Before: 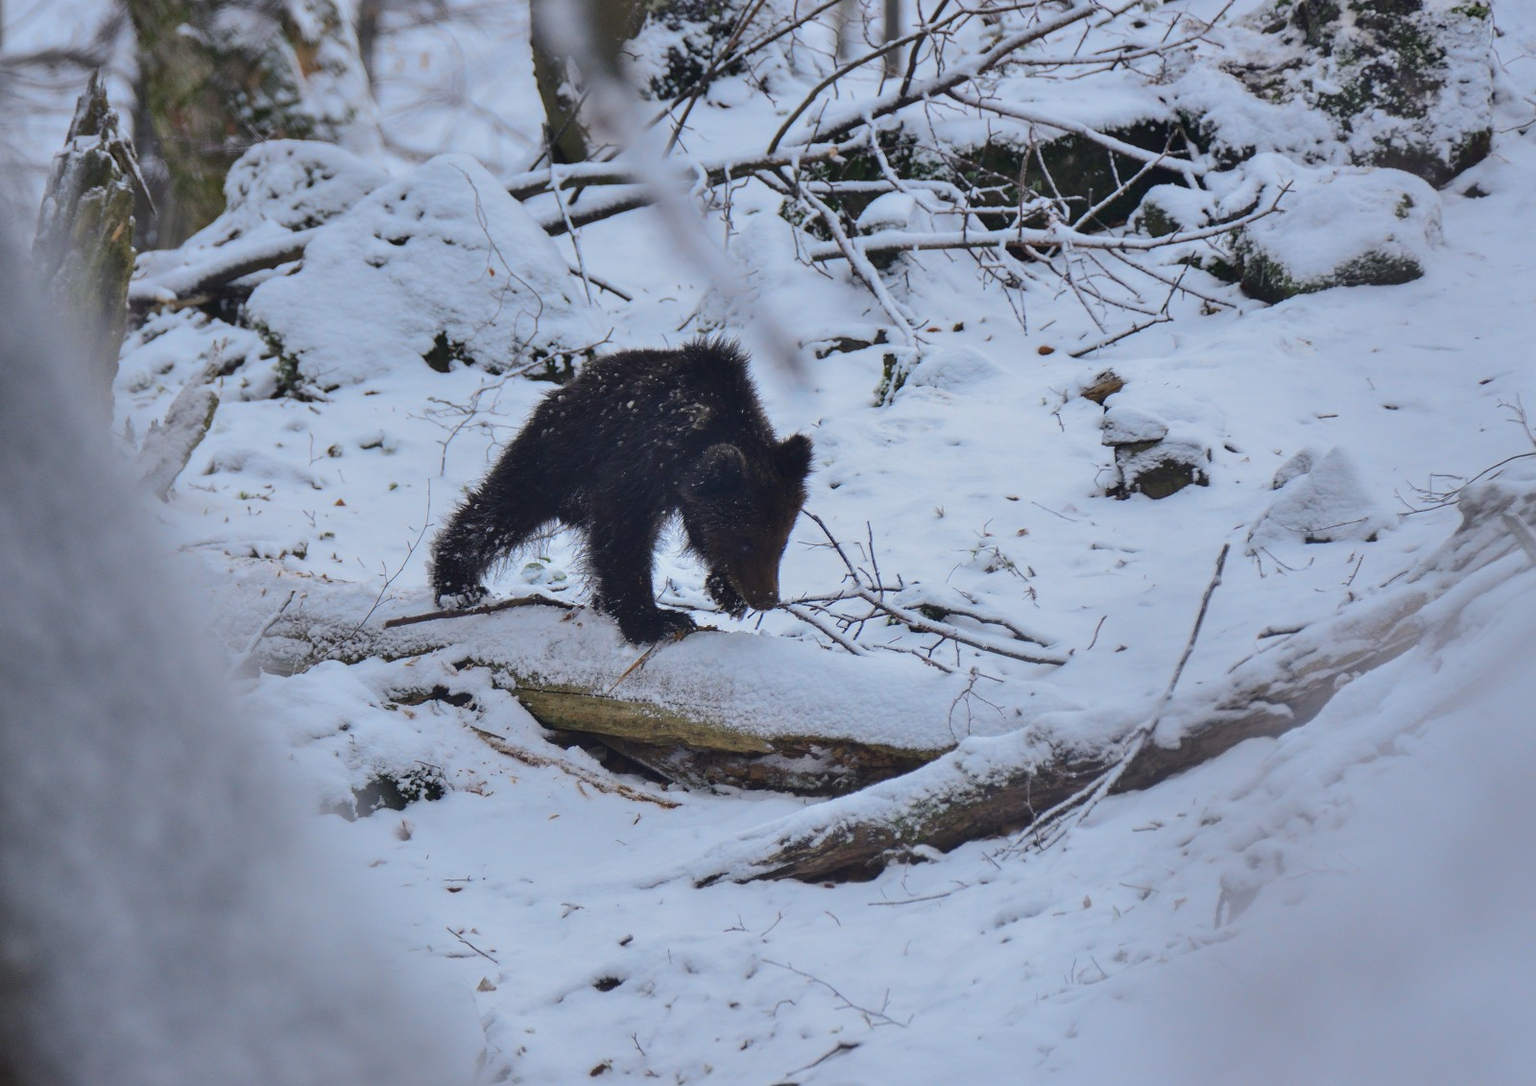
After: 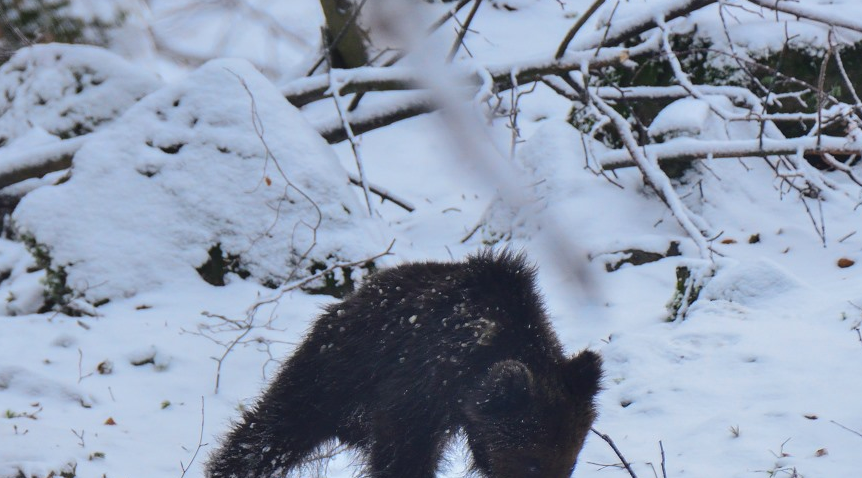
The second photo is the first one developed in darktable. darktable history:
crop: left 15.306%, top 9.065%, right 30.789%, bottom 48.638%
exposure: exposure 0.178 EV, compensate exposure bias true, compensate highlight preservation false
